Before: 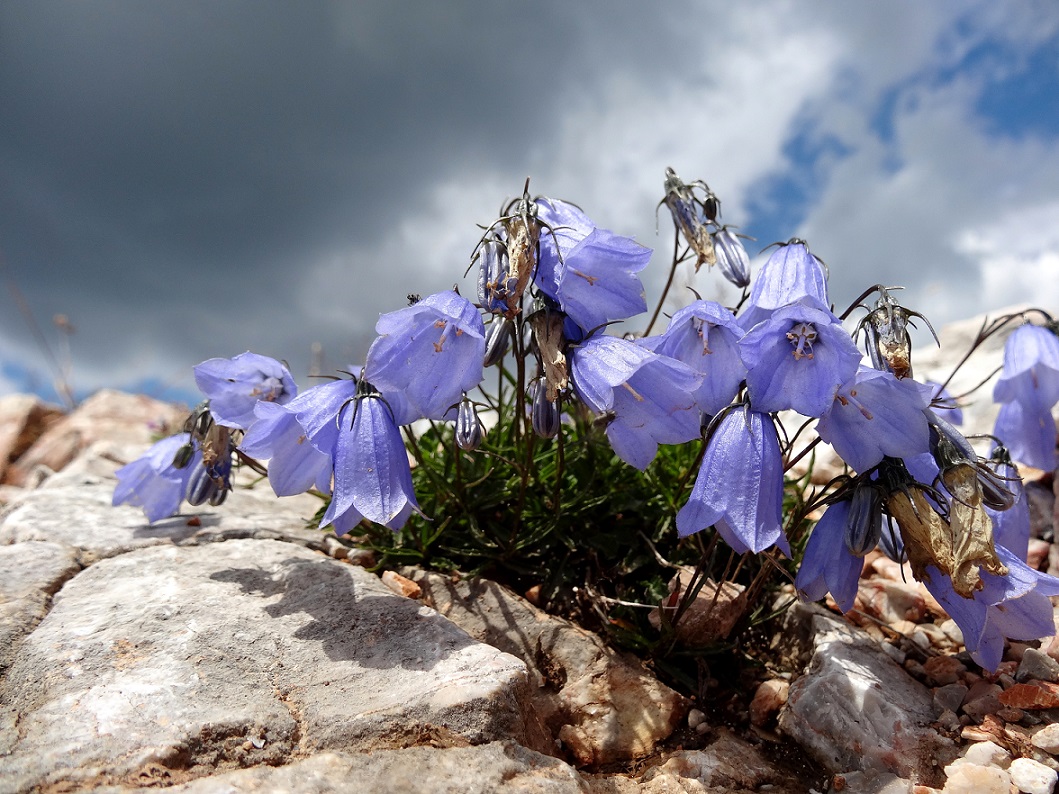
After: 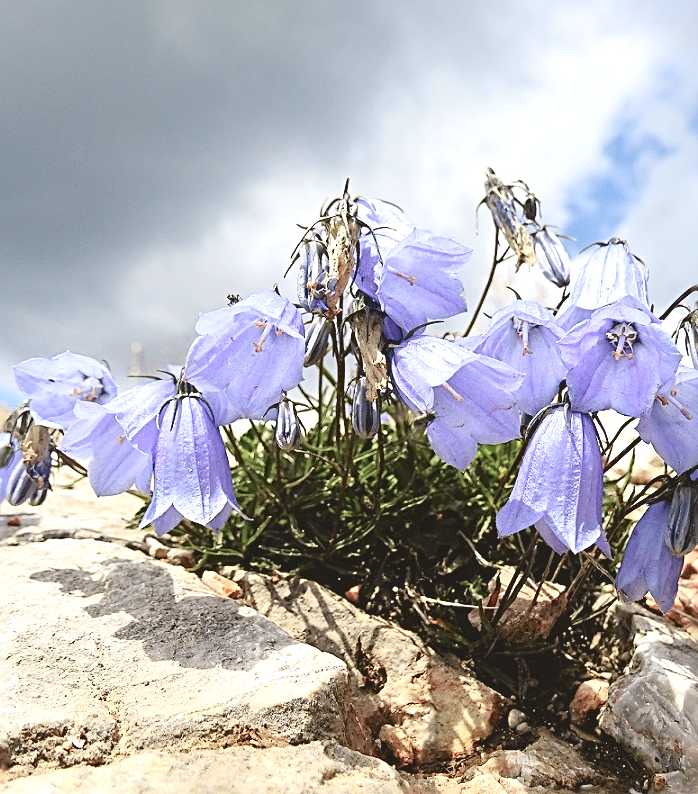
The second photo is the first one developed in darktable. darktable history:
exposure: black level correction 0, exposure 0.704 EV, compensate exposure bias true, compensate highlight preservation false
tone equalizer: -8 EV -0.711 EV, -7 EV -0.726 EV, -6 EV -0.636 EV, -5 EV -0.384 EV, -3 EV 0.382 EV, -2 EV 0.6 EV, -1 EV 0.692 EV, +0 EV 0.736 EV, smoothing diameter 24.99%, edges refinement/feathering 13.34, preserve details guided filter
crop: left 17.086%, right 16.95%
sharpen: radius 2.689, amount 0.665
tone curve: curves: ch0 [(0, 0.021) (0.049, 0.044) (0.152, 0.14) (0.328, 0.377) (0.473, 0.543) (0.641, 0.705) (0.85, 0.894) (1, 0.969)]; ch1 [(0, 0) (0.302, 0.331) (0.433, 0.432) (0.472, 0.47) (0.502, 0.503) (0.527, 0.521) (0.564, 0.58) (0.614, 0.626) (0.677, 0.701) (0.859, 0.885) (1, 1)]; ch2 [(0, 0) (0.33, 0.301) (0.447, 0.44) (0.487, 0.496) (0.502, 0.516) (0.535, 0.563) (0.565, 0.593) (0.608, 0.638) (1, 1)], color space Lab, independent channels, preserve colors none
contrast brightness saturation: contrast -0.25, saturation -0.427
